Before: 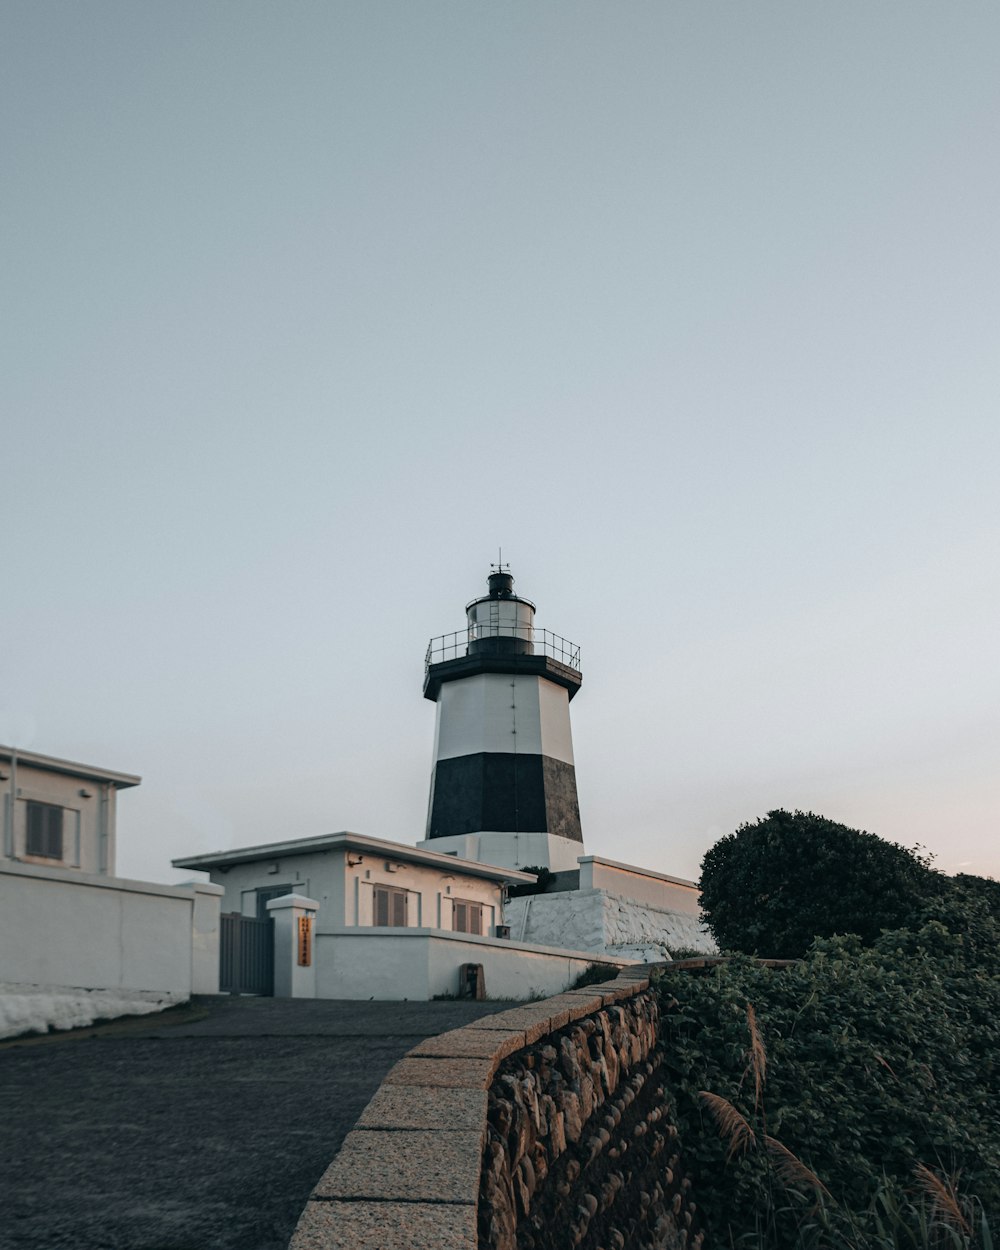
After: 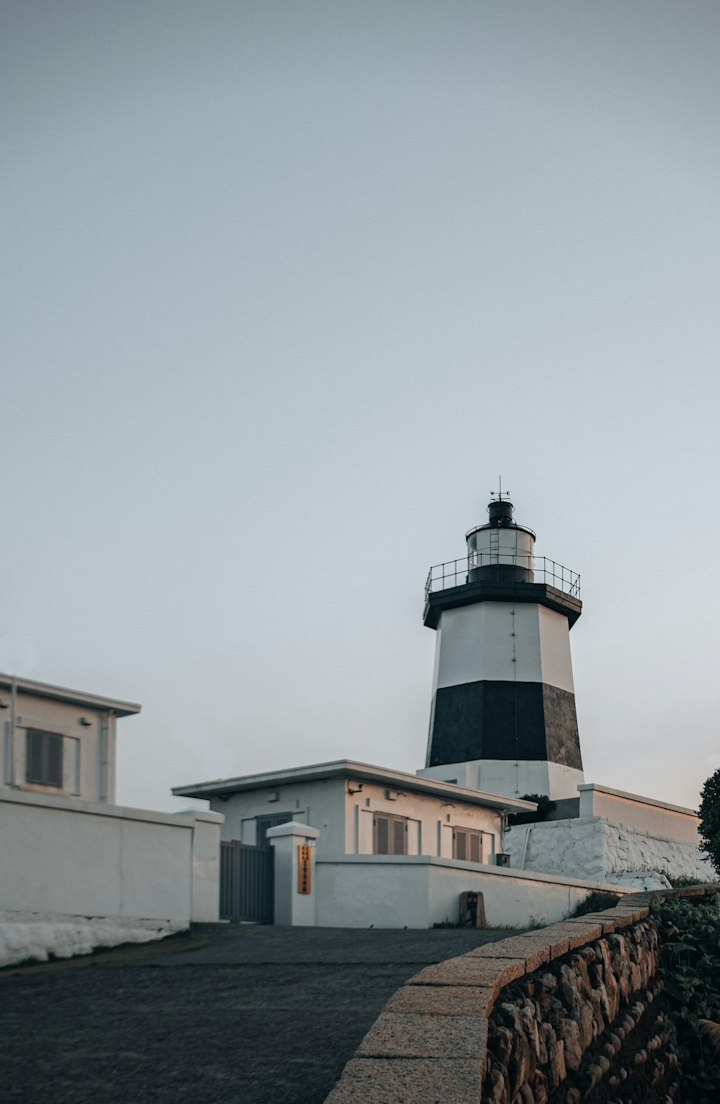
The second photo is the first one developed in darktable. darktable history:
vignetting: fall-off start 97.23%, saturation -0.024, center (-0.033, -0.042), width/height ratio 1.179, unbound false
crop: top 5.803%, right 27.864%, bottom 5.804%
